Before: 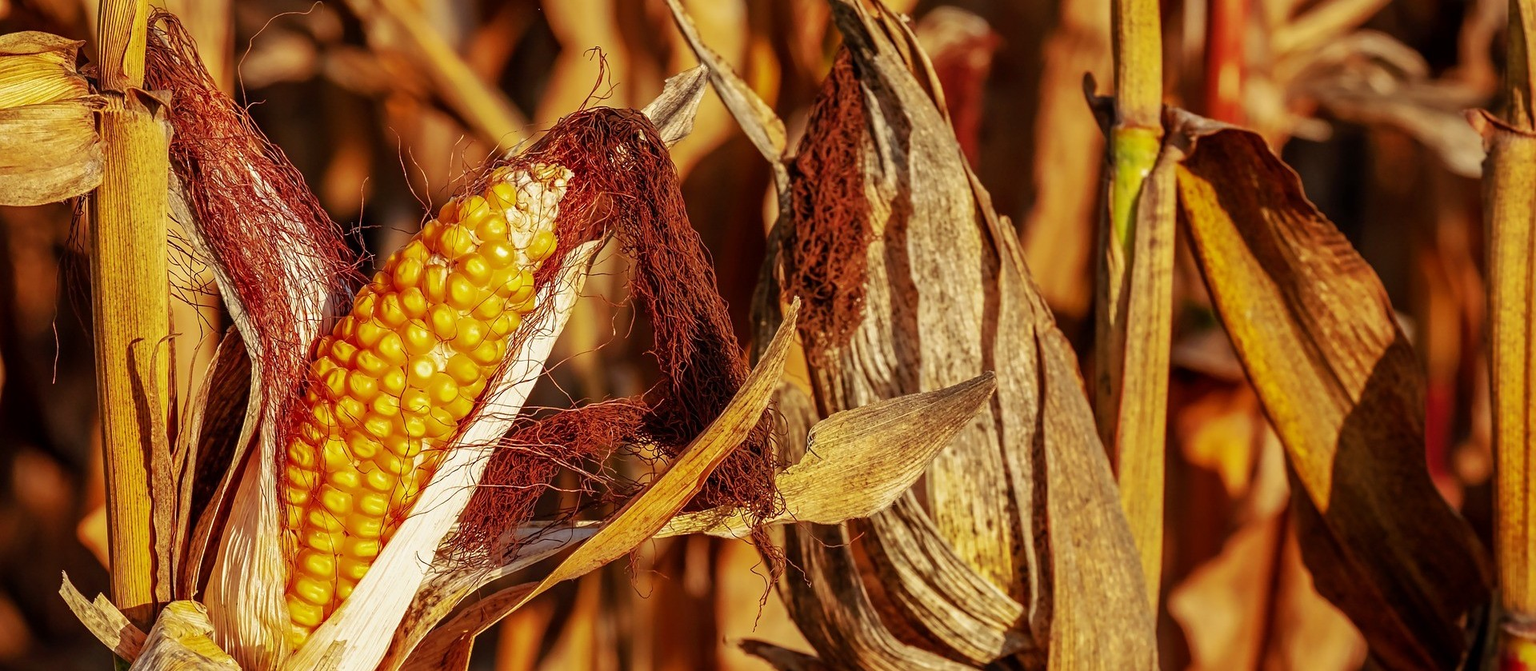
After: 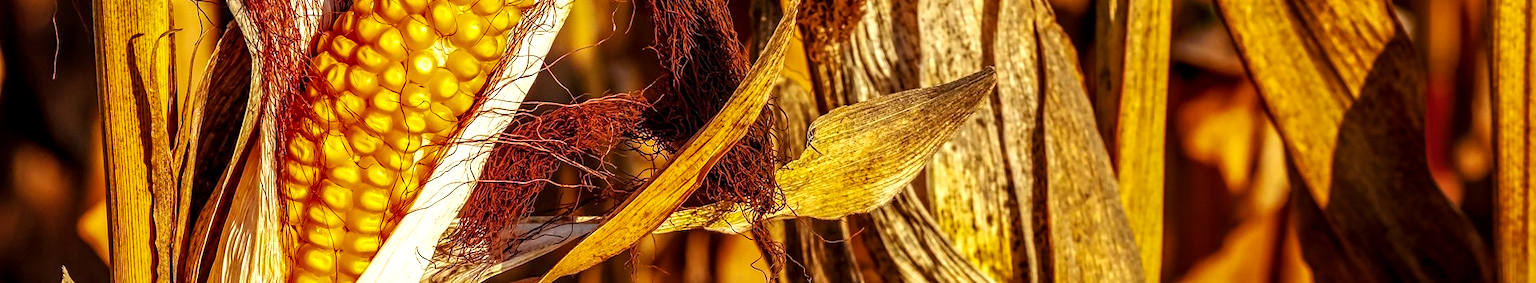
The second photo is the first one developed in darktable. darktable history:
local contrast: detail 130%
crop: top 45.515%, bottom 12.244%
color balance rgb: shadows lift › luminance -19.759%, perceptual saturation grading › global saturation 19.441%, perceptual brilliance grading › highlights 11.61%
